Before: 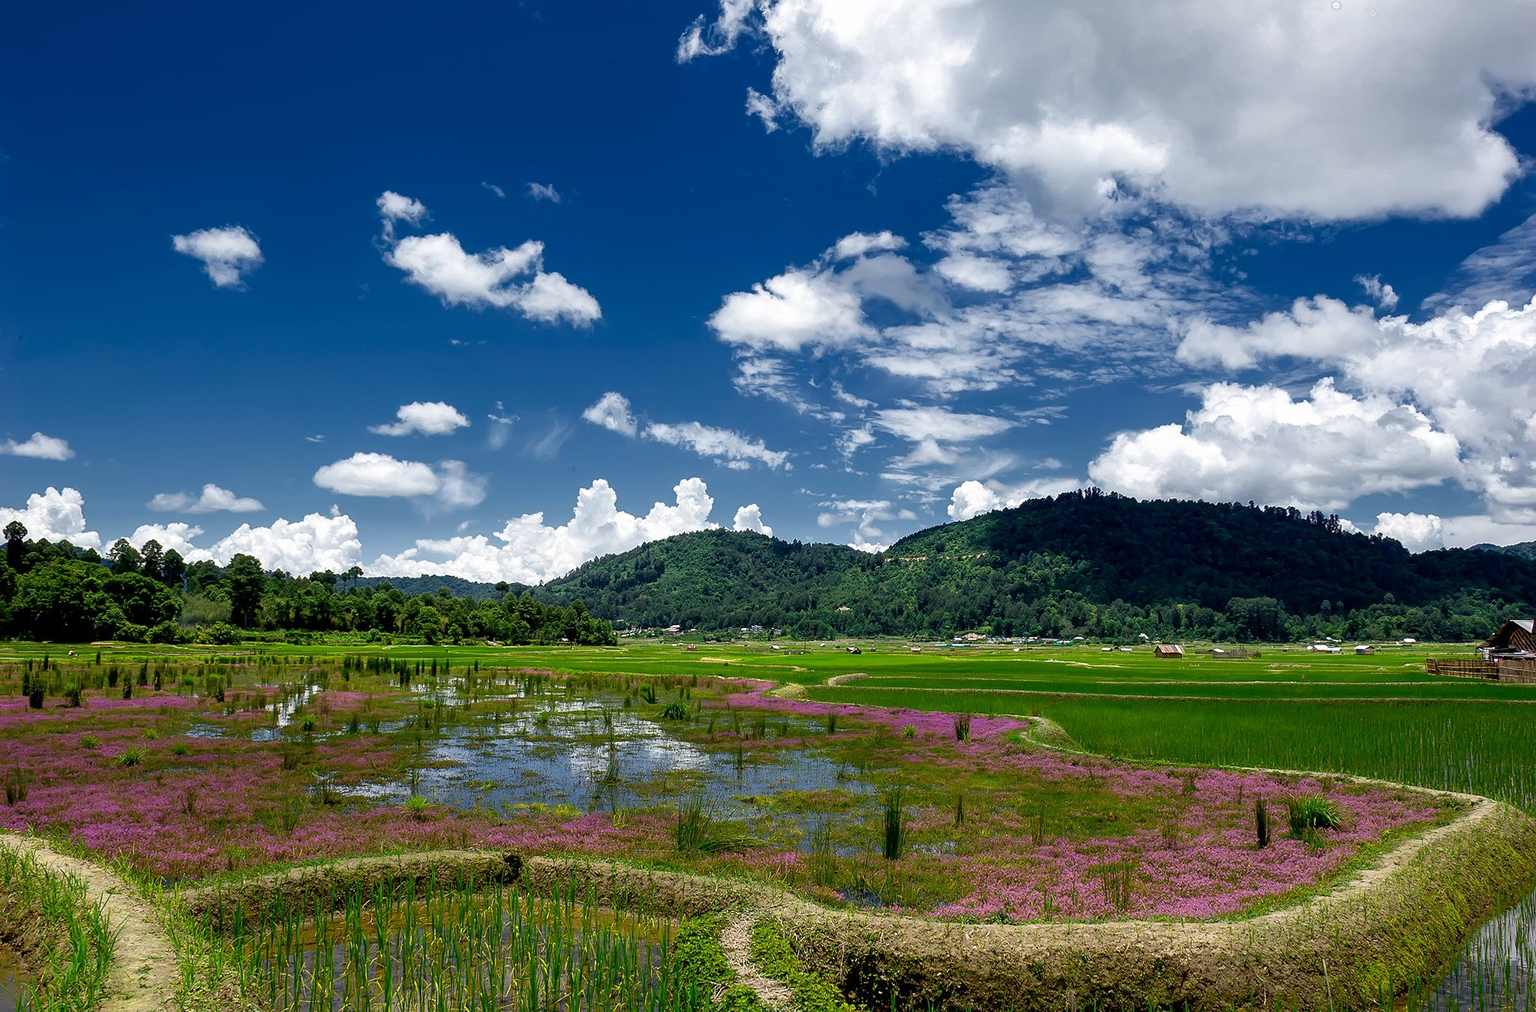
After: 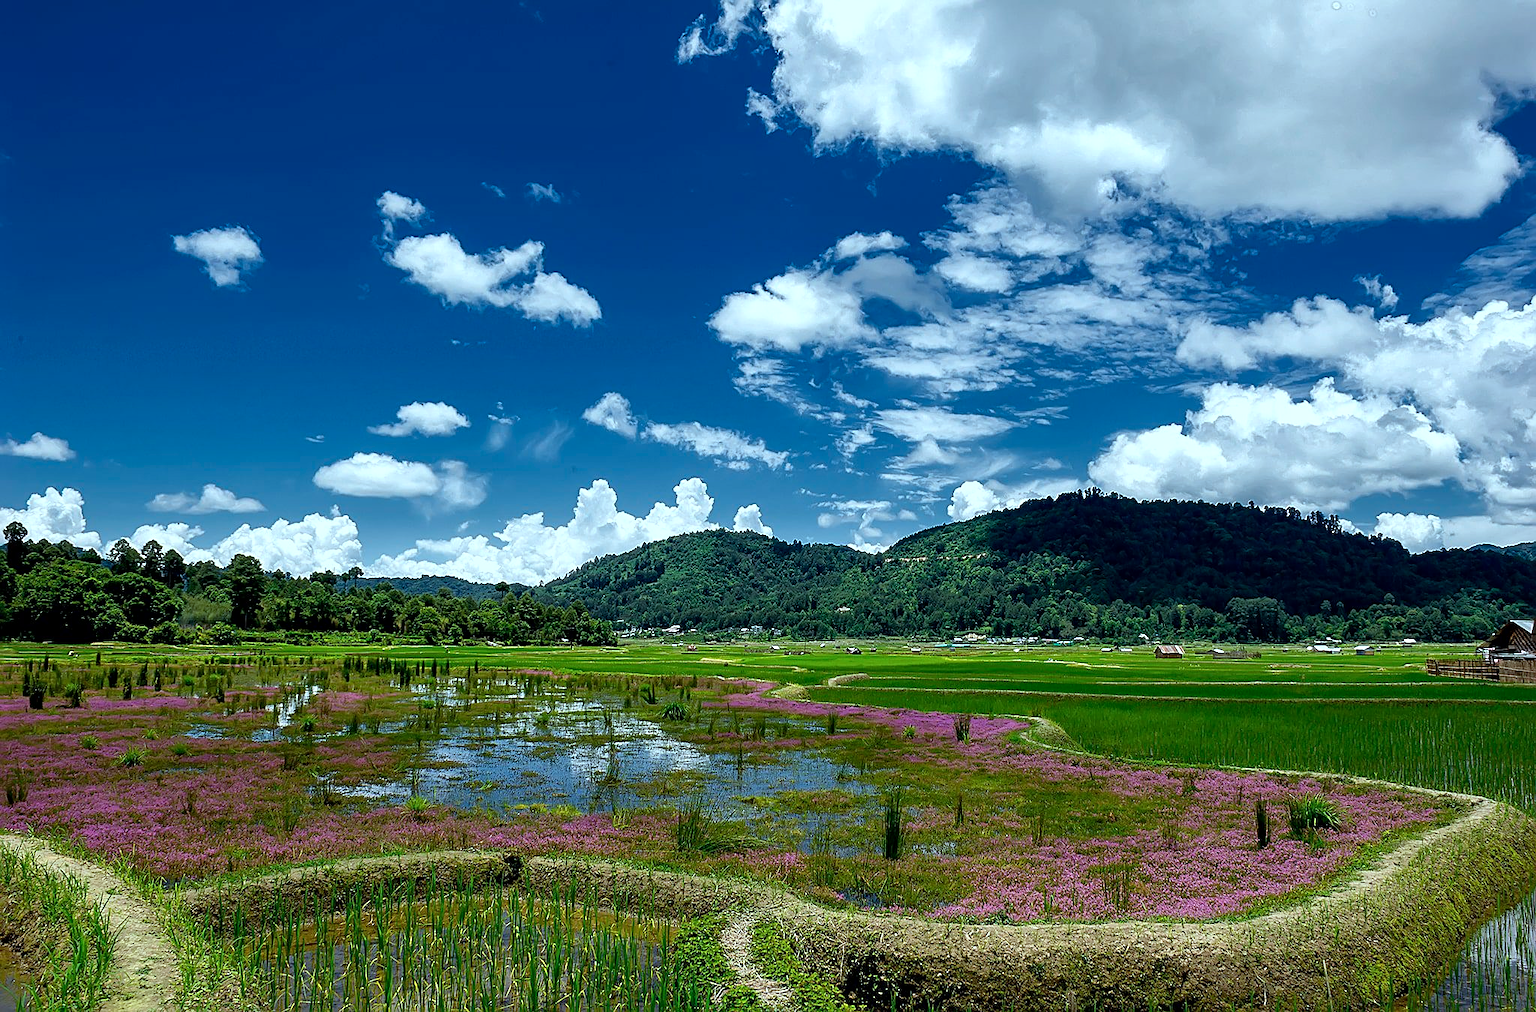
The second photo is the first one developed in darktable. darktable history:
sharpen: on, module defaults
color correction: highlights a* -10.02, highlights b* -10.02
color balance rgb: perceptual saturation grading › global saturation 2.792%, global vibrance 19.618%
local contrast: mode bilateral grid, contrast 21, coarseness 50, detail 119%, midtone range 0.2
